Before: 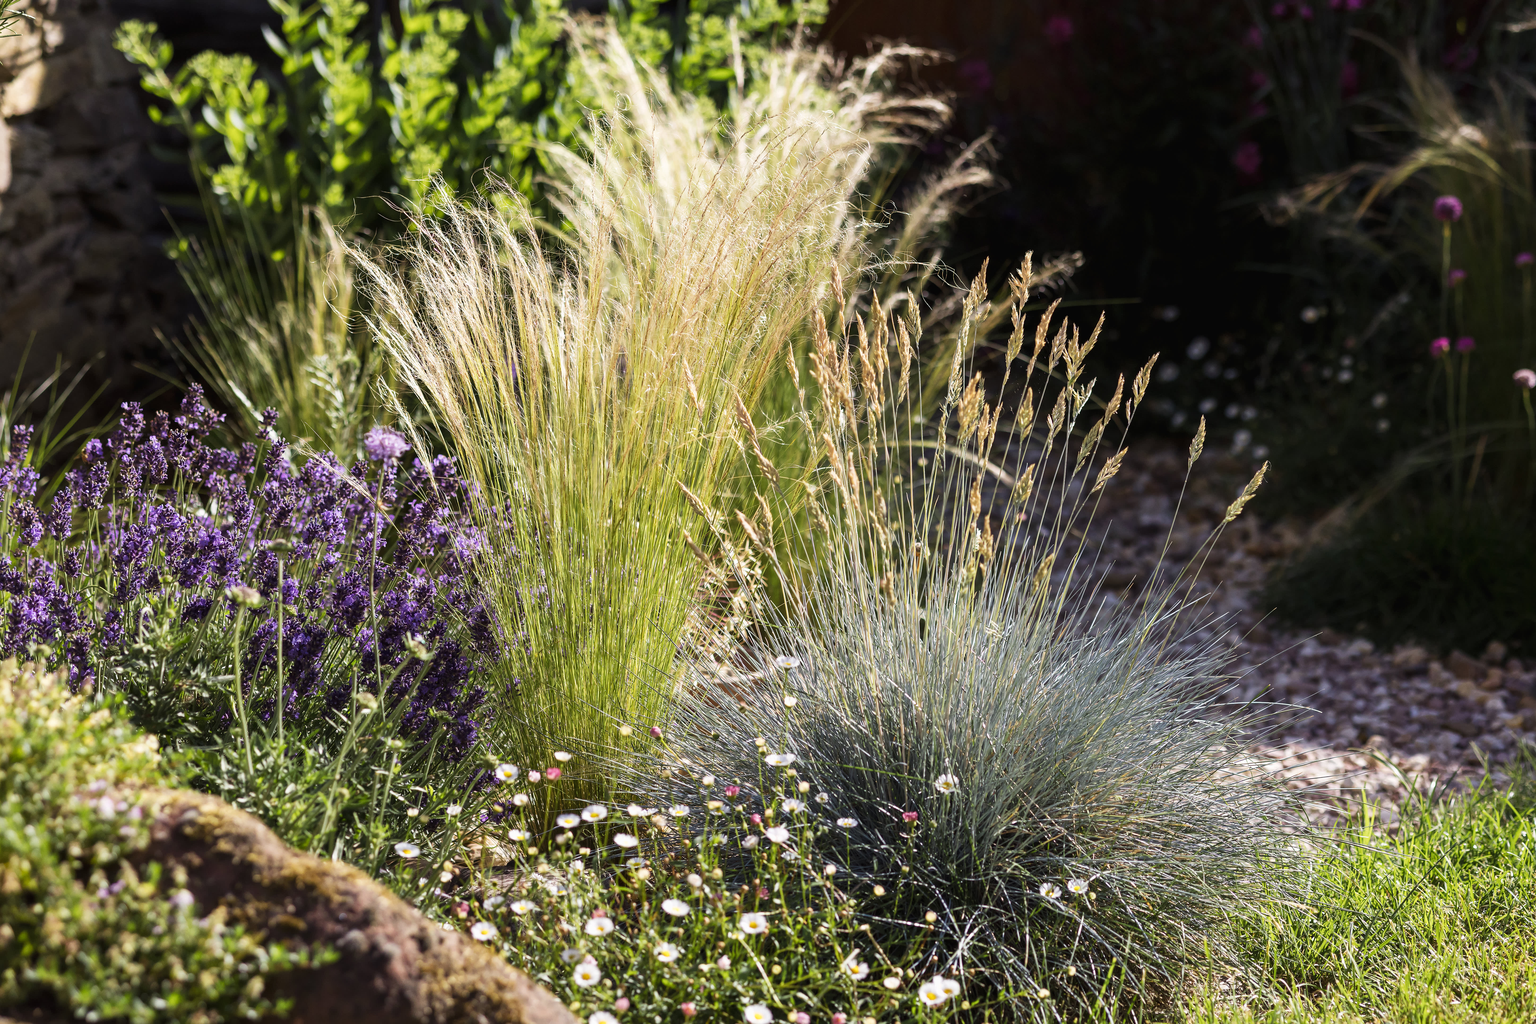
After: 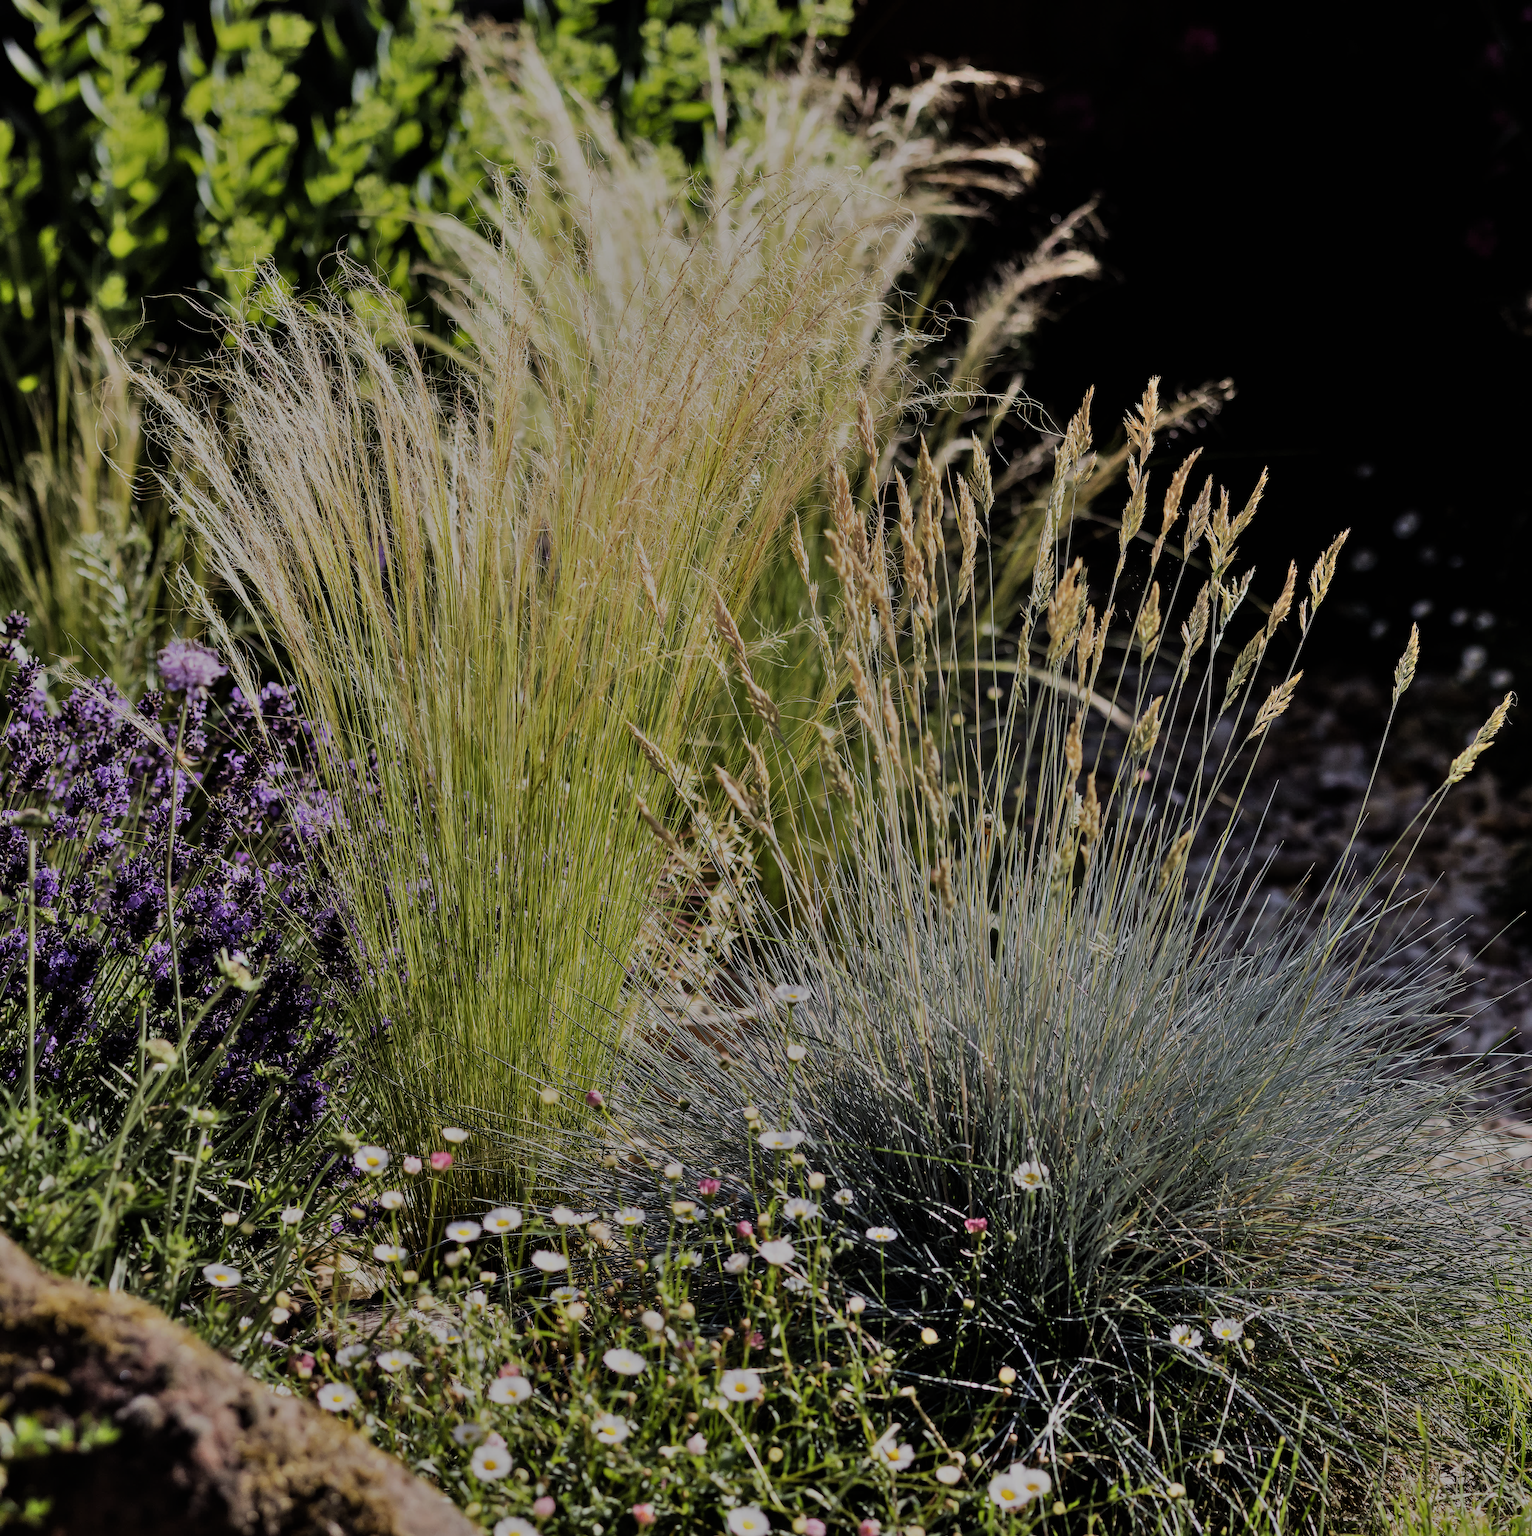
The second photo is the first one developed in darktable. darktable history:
filmic rgb: black relative exposure -6.68 EV, white relative exposure 4.56 EV, hardness 3.25
exposure: exposure -1 EV, compensate highlight preservation false
crop: left 16.899%, right 16.556%
shadows and highlights: radius 108.52, shadows 40.68, highlights -72.88, low approximation 0.01, soften with gaussian
